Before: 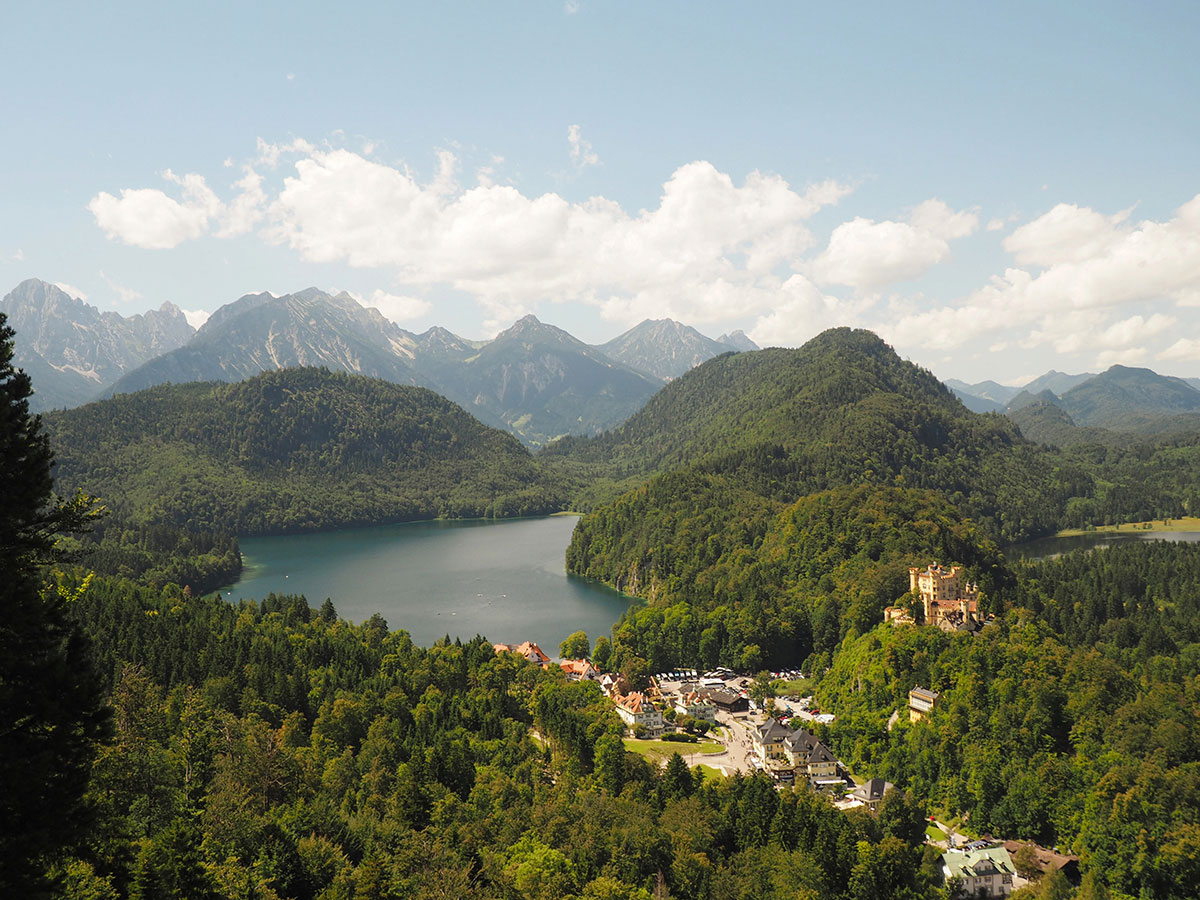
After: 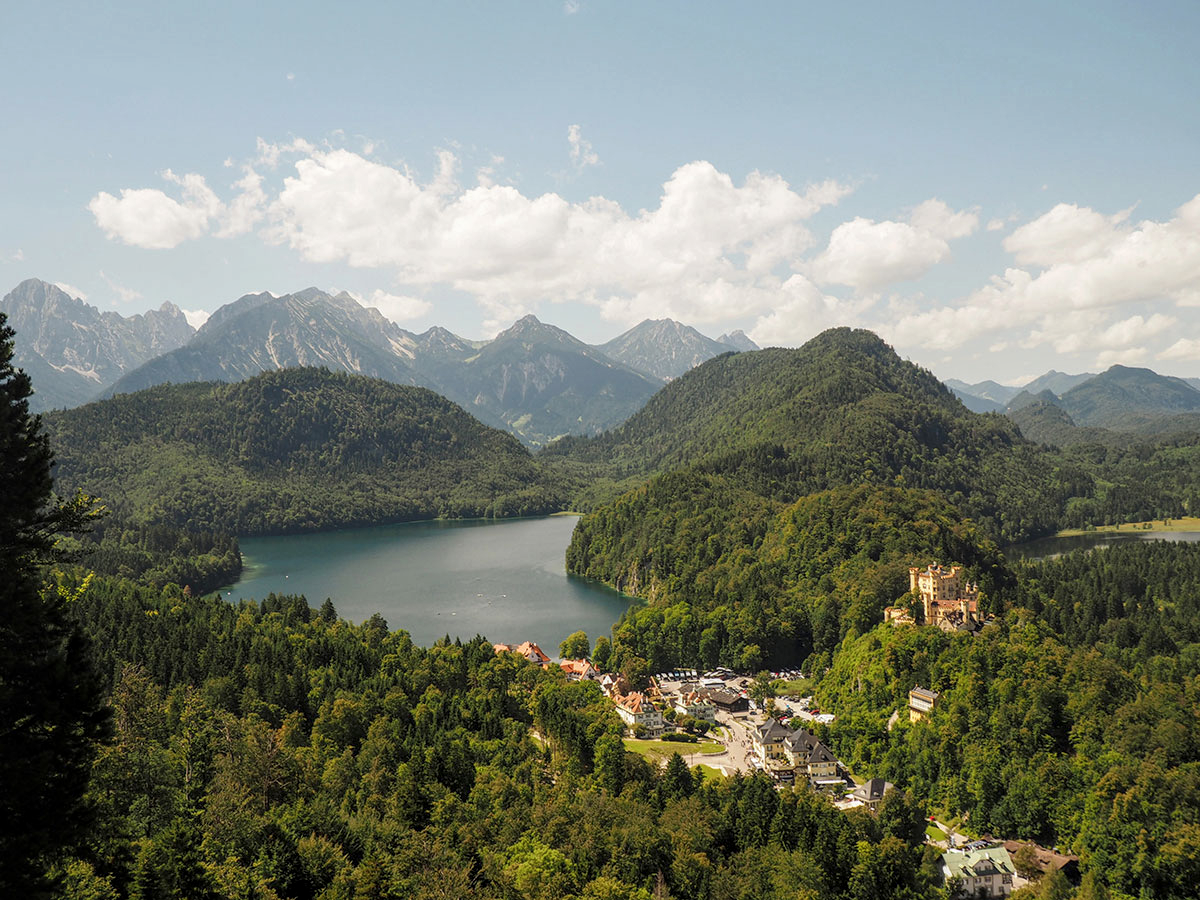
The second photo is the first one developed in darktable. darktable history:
exposure: exposure -0.157 EV, compensate highlight preservation false
local contrast: detail 130%
